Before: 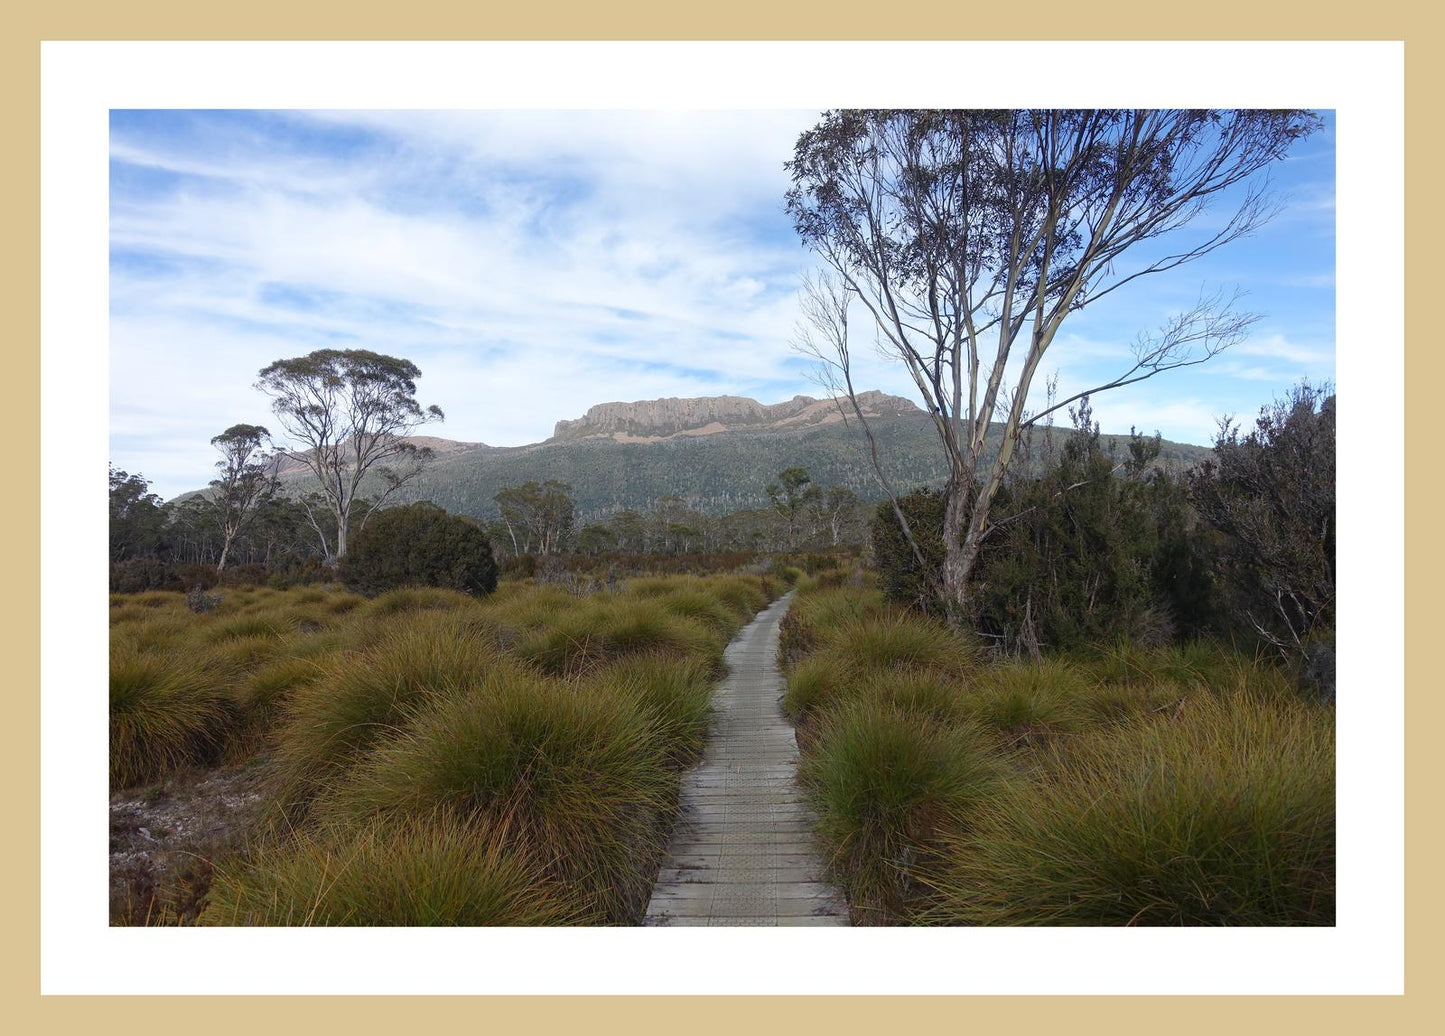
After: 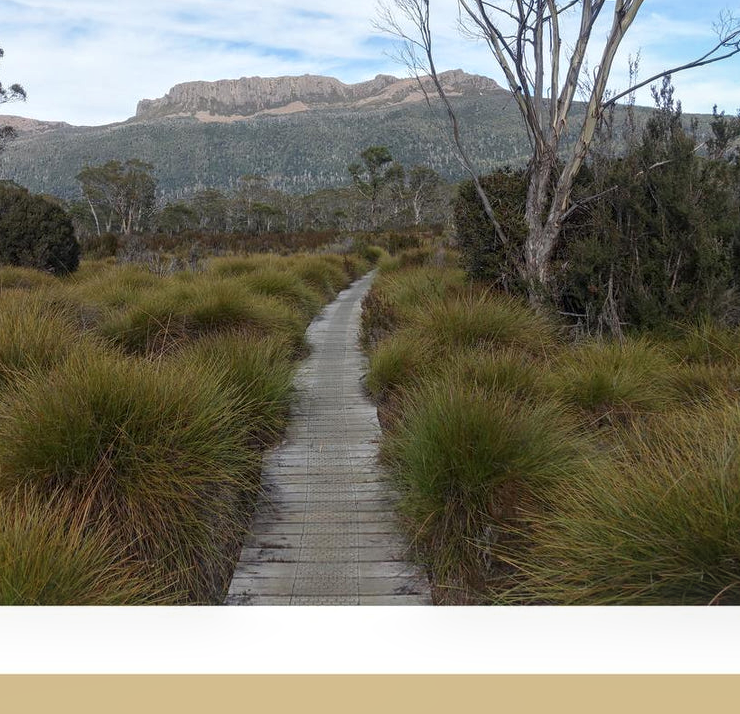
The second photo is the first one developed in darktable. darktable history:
crop and rotate: left 28.97%, top 30.995%, right 19.806%
local contrast: on, module defaults
